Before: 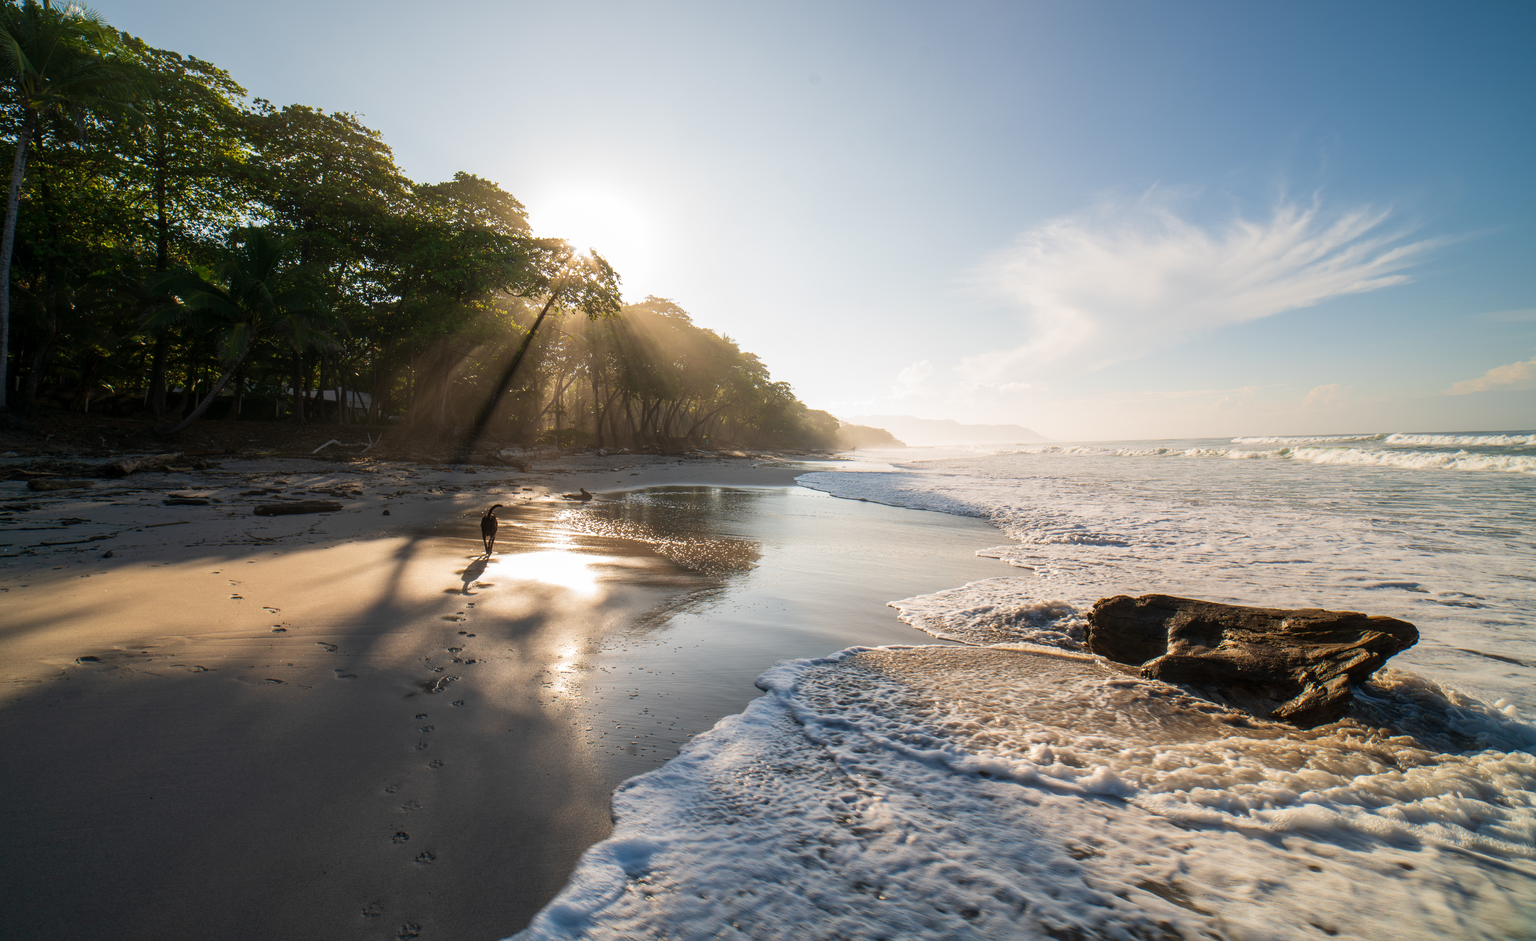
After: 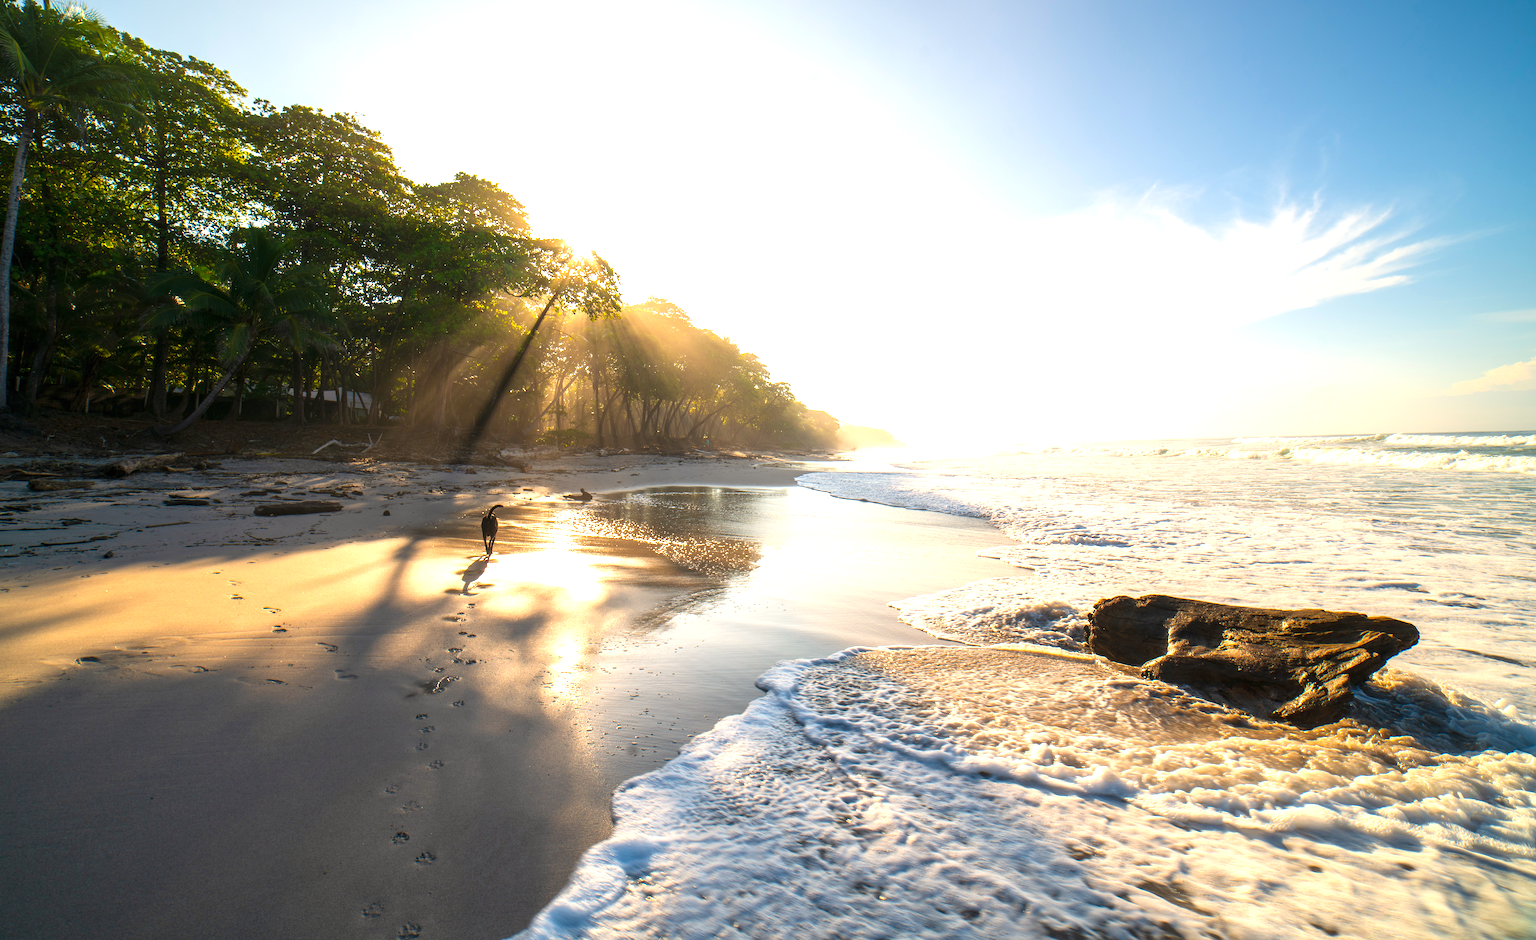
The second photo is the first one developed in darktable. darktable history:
exposure: black level correction 0, exposure 1.001 EV, compensate highlight preservation false
color balance rgb: highlights gain › chroma 2.044%, highlights gain › hue 72.61°, perceptual saturation grading › global saturation 24.871%
